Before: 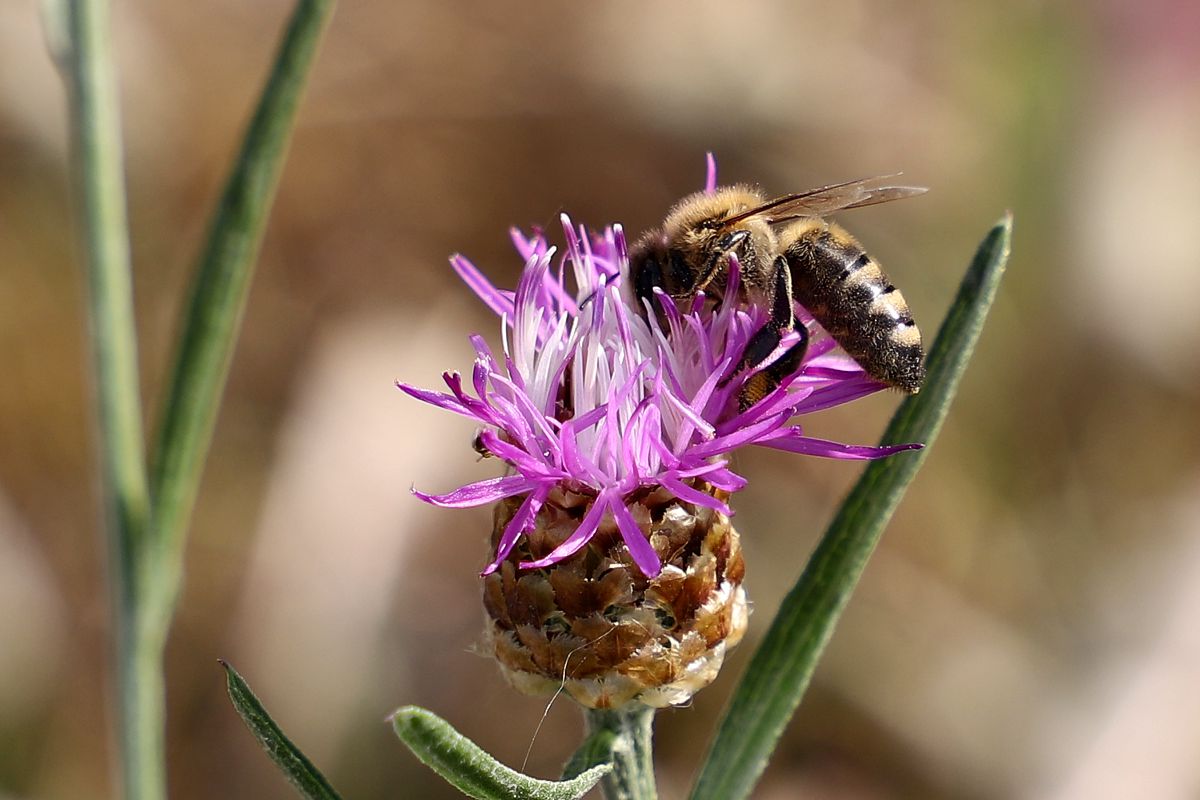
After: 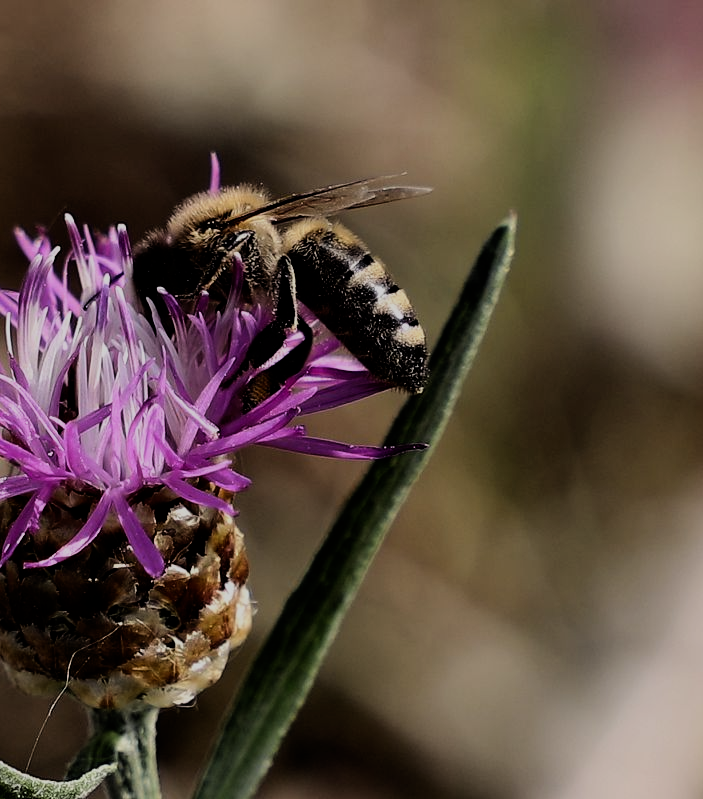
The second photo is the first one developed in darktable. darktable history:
exposure: black level correction 0, exposure -0.766 EV, compensate highlight preservation false
tone equalizer: on, module defaults
crop: left 41.402%
filmic rgb: black relative exposure -5 EV, white relative exposure 3.5 EV, hardness 3.19, contrast 1.4, highlights saturation mix -50%
